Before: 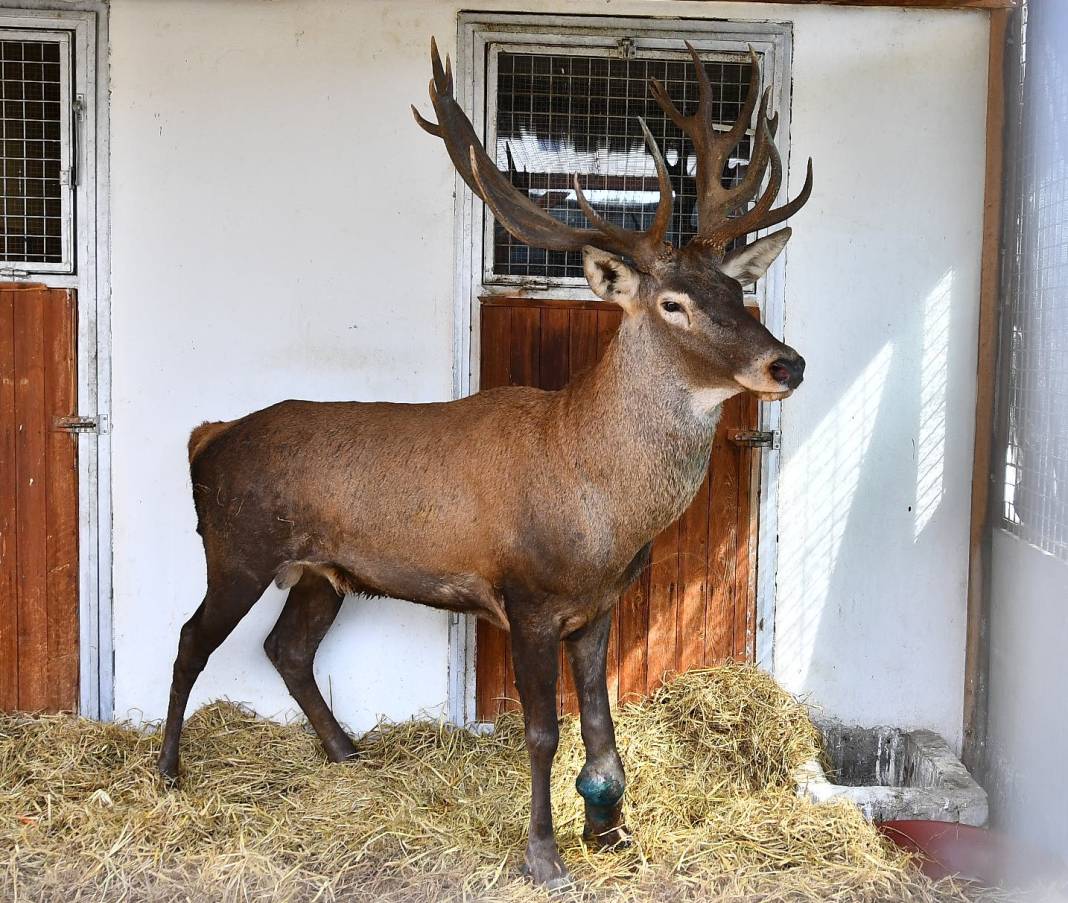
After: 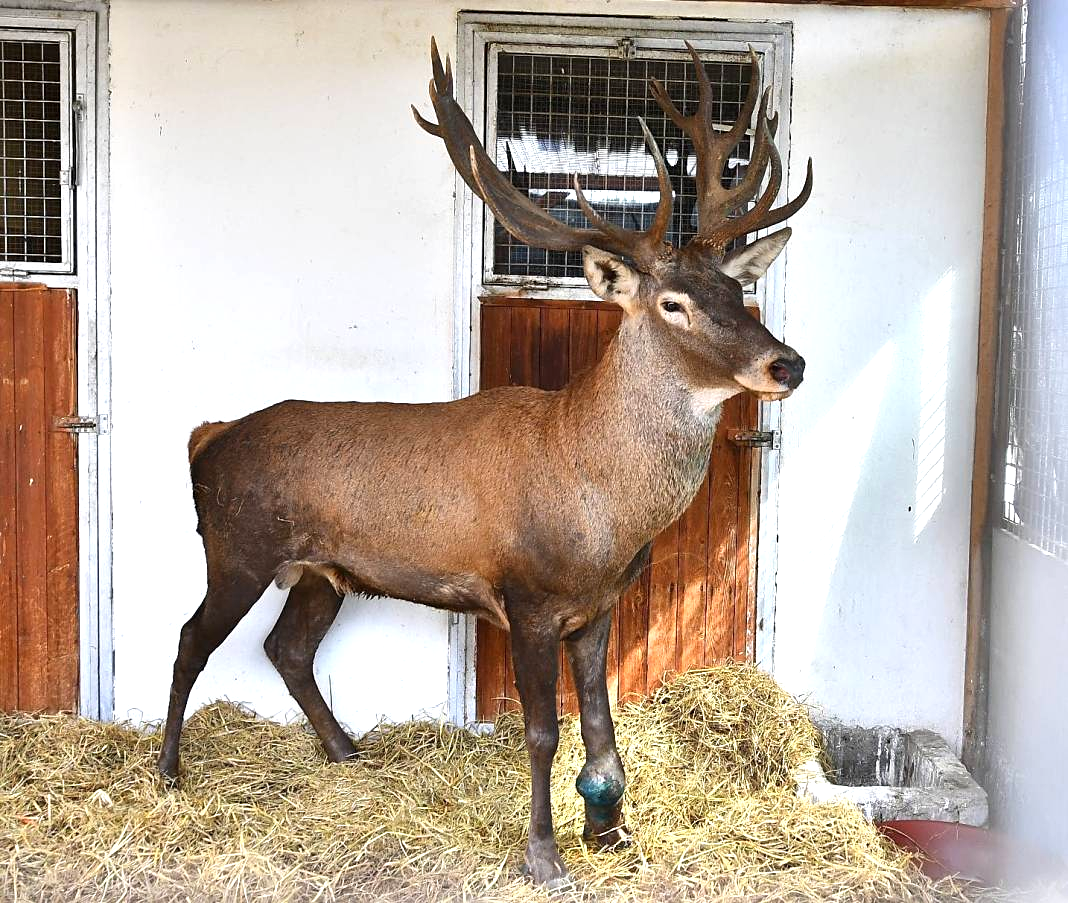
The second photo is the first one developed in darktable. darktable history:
exposure: black level correction 0, exposure 0.5 EV, compensate exposure bias true, compensate highlight preservation false
white balance: emerald 1
sharpen: amount 0.2
